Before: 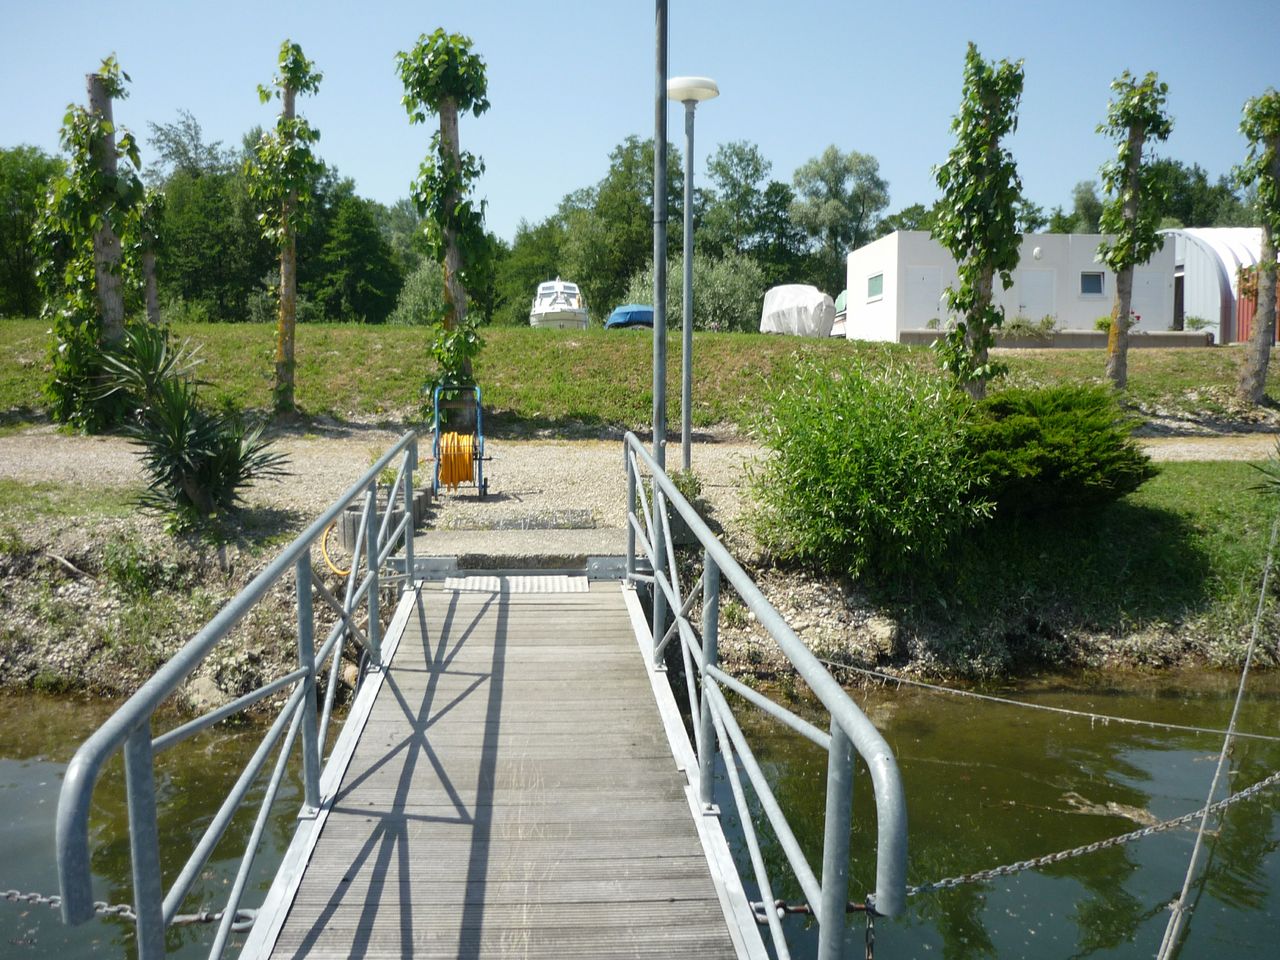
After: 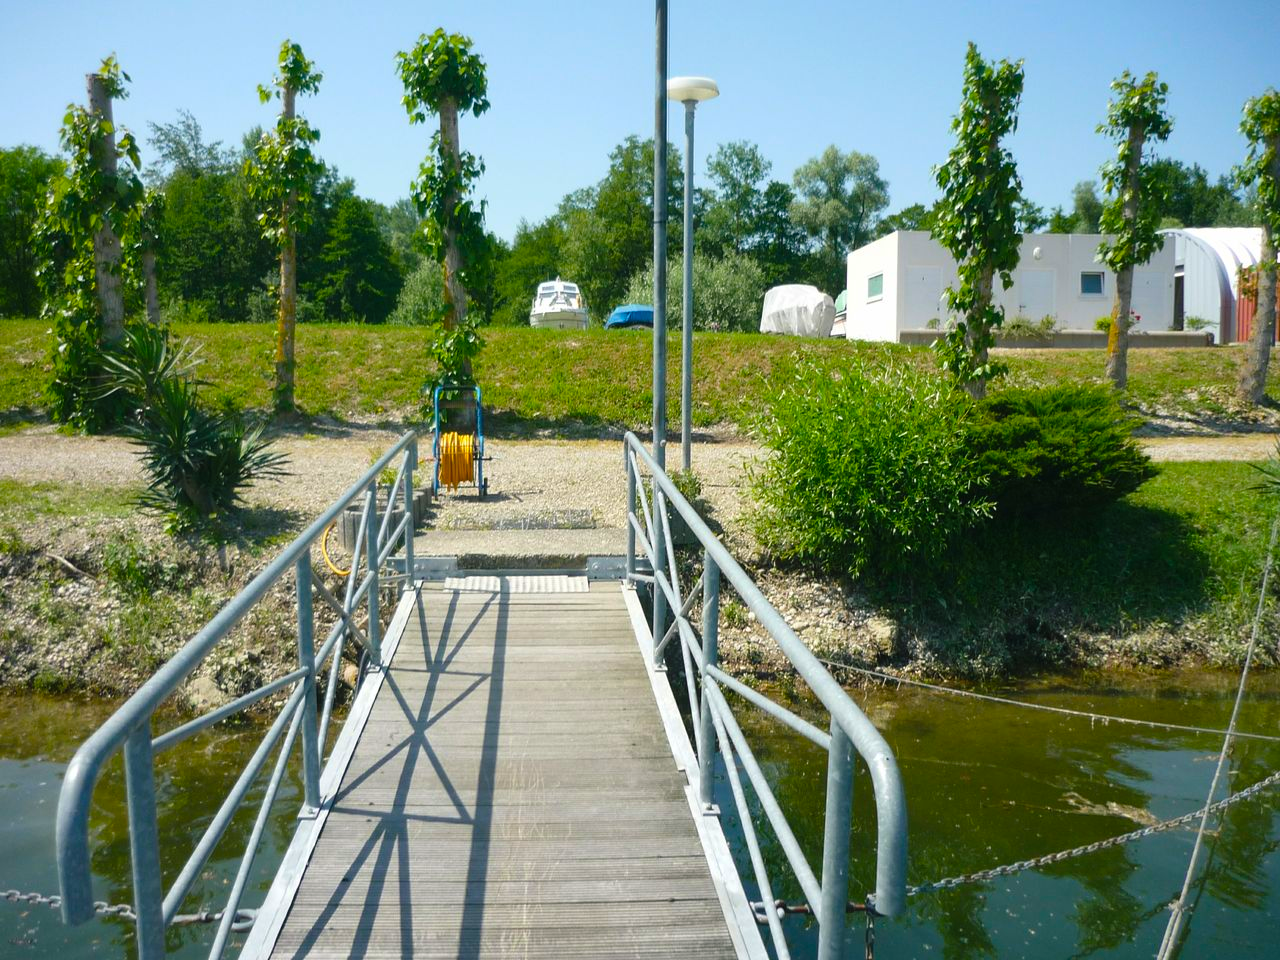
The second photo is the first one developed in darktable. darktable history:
color balance rgb: shadows lift › luminance -7.856%, shadows lift › chroma 2.26%, shadows lift › hue 164.36°, global offset › luminance 0.264%, global offset › hue 169.45°, linear chroma grading › global chroma 7.688%, perceptual saturation grading › global saturation 1.475%, perceptual saturation grading › highlights -2.675%, perceptual saturation grading › mid-tones 4.384%, perceptual saturation grading › shadows 8.288%, global vibrance 40.366%
